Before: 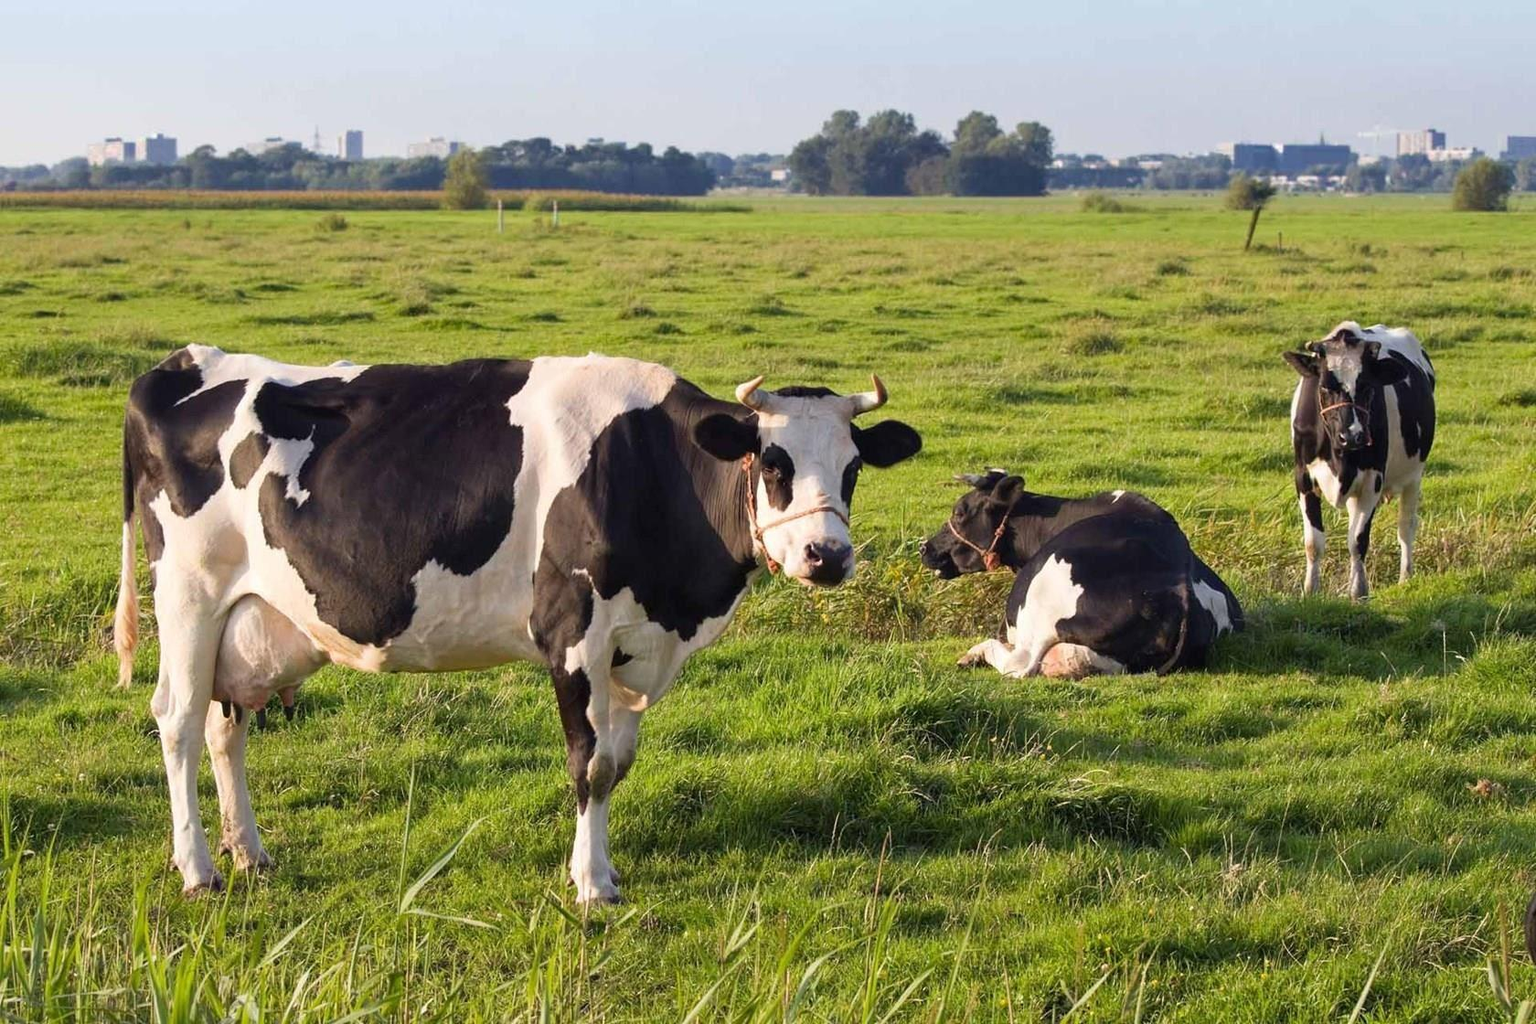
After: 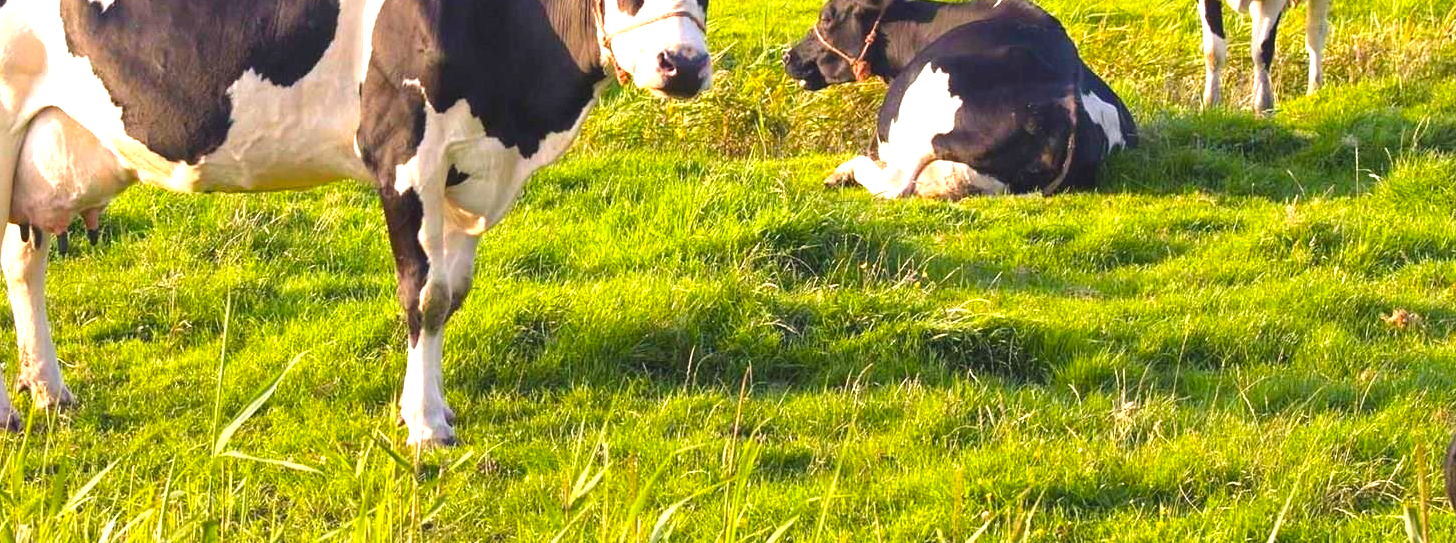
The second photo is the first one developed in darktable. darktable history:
color balance rgb: highlights gain › chroma 0.978%, highlights gain › hue 26.72°, global offset › luminance 0.477%, perceptual saturation grading › global saturation 0.801%, perceptual brilliance grading › global brilliance 10.276%, perceptual brilliance grading › shadows 15.718%, global vibrance 39.45%
exposure: exposure 0.632 EV, compensate highlight preservation false
crop and rotate: left 13.322%, top 48.544%, bottom 2.886%
